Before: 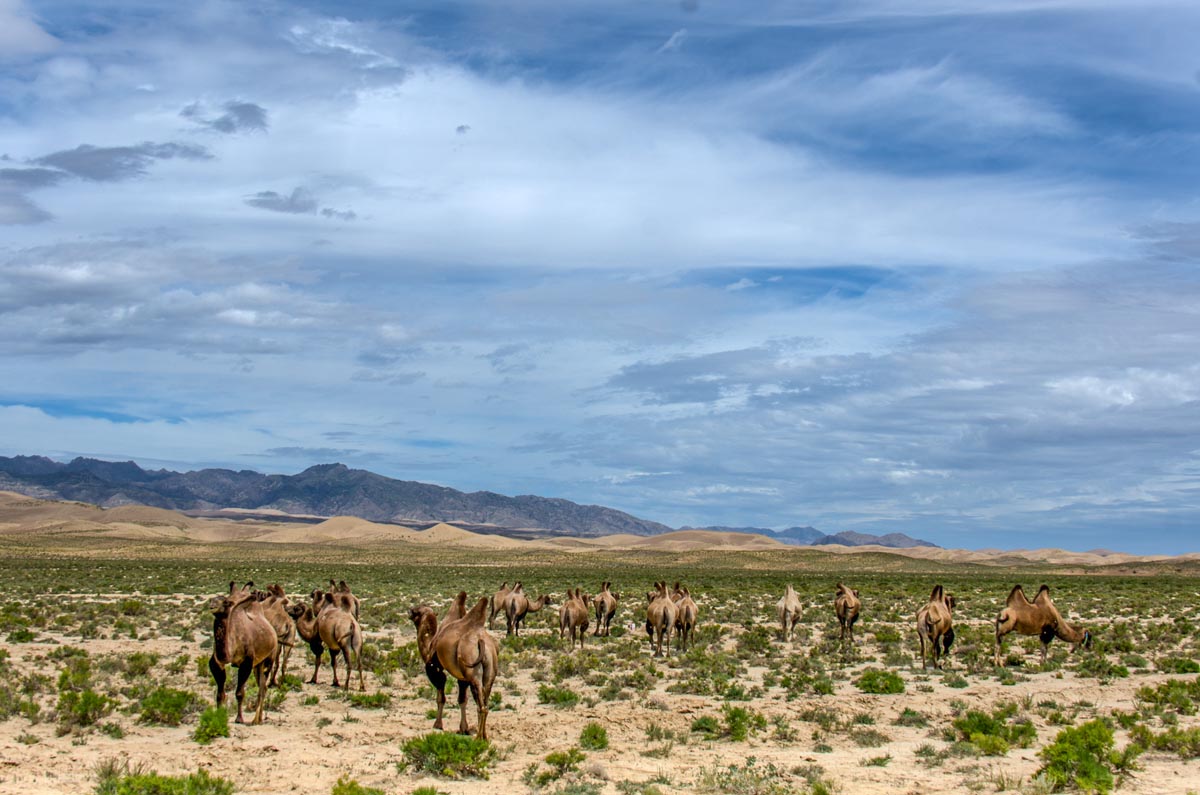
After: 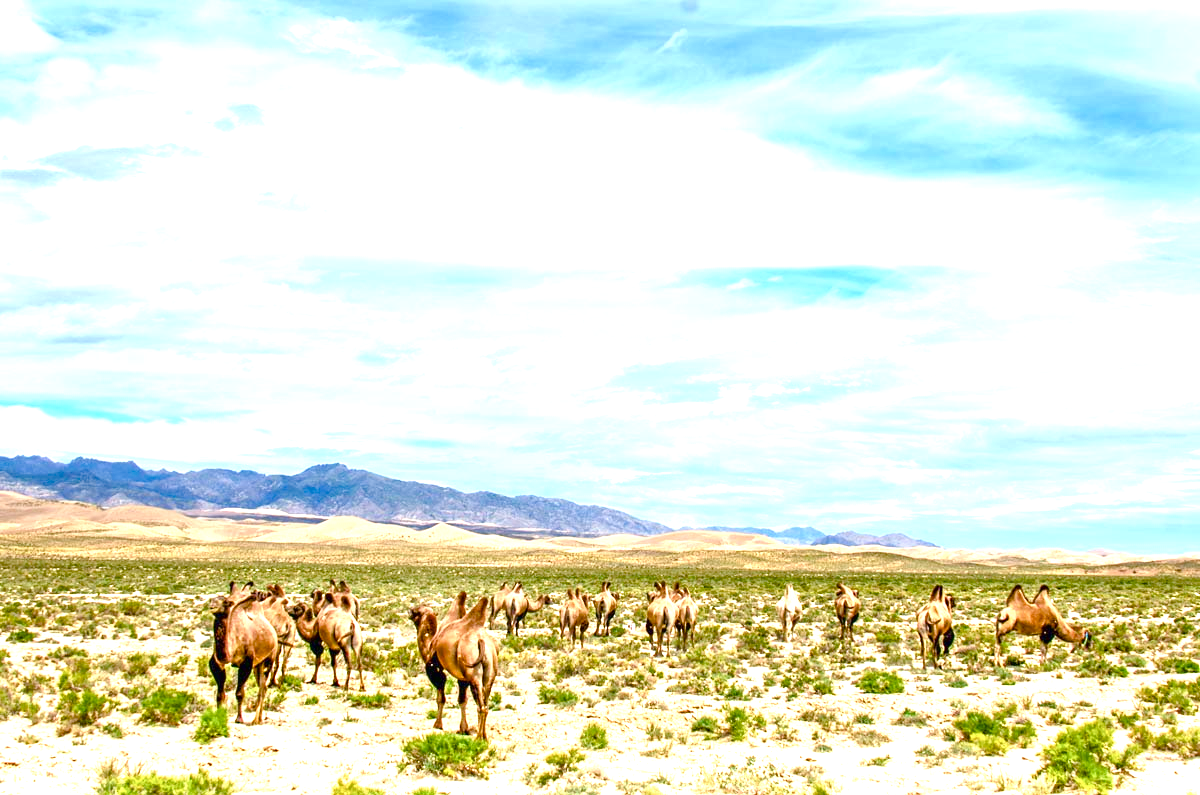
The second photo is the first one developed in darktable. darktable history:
color correction: highlights b* -0.014, saturation 1.08
color balance rgb: power › hue 207.36°, highlights gain › chroma 1.575%, highlights gain › hue 55.84°, perceptual saturation grading › global saturation 20%, perceptual saturation grading › highlights -49.04%, perceptual saturation grading › shadows 24.715%, global vibrance 41.489%
exposure: black level correction 0, exposure 1.754 EV, compensate highlight preservation false
